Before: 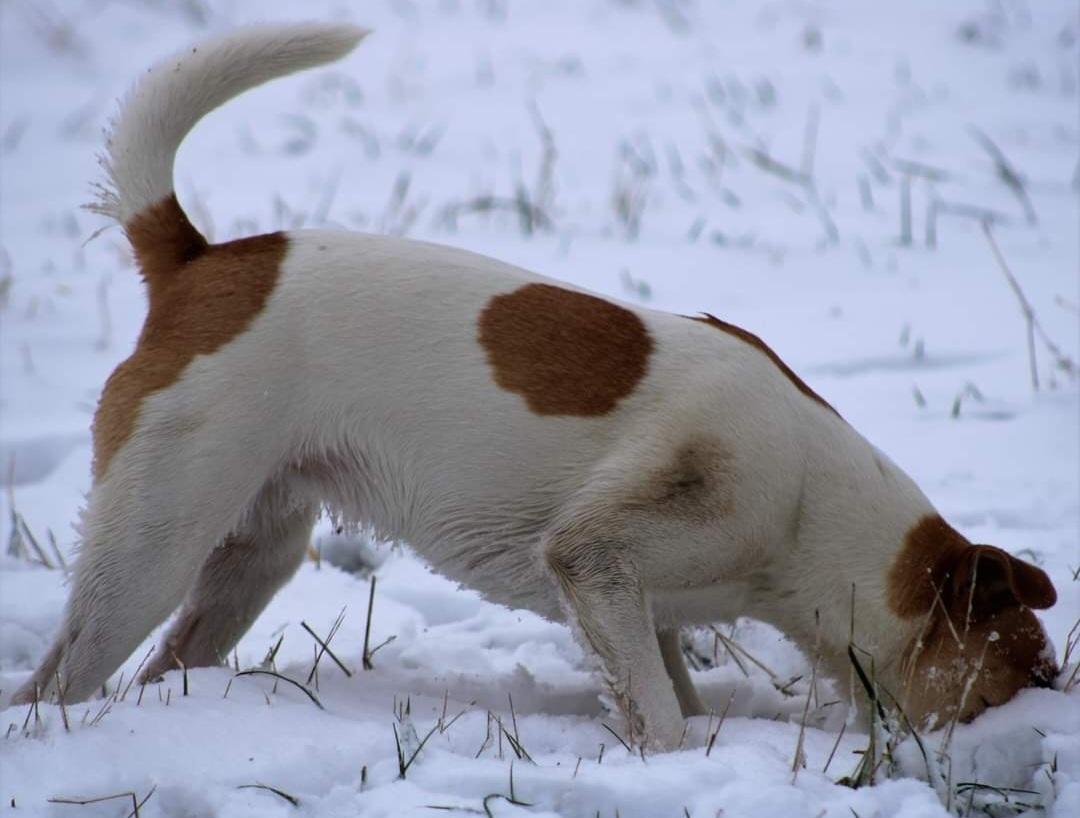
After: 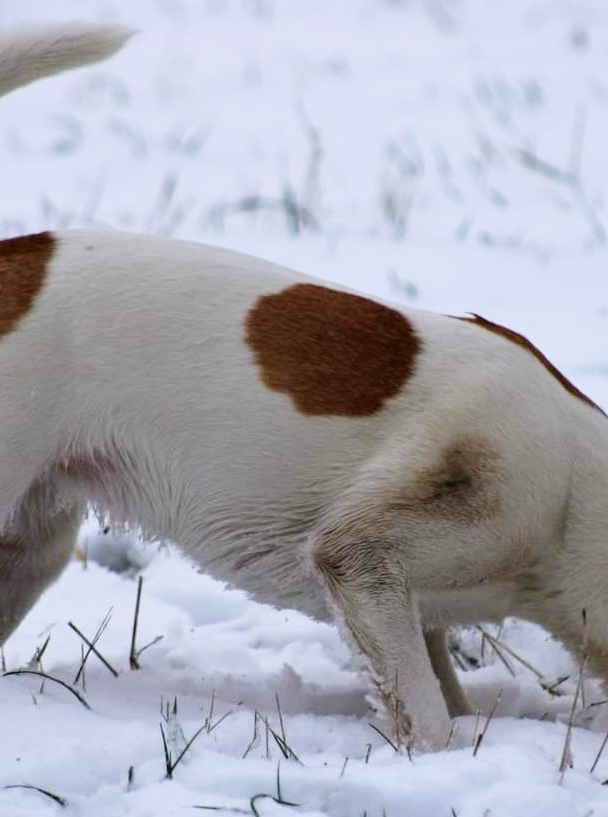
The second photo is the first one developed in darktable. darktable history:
crop: left 21.653%, right 21.991%, bottom 0.001%
tone curve: curves: ch0 [(0, 0) (0.004, 0.001) (0.133, 0.112) (0.325, 0.362) (0.832, 0.893) (1, 1)], preserve colors none
